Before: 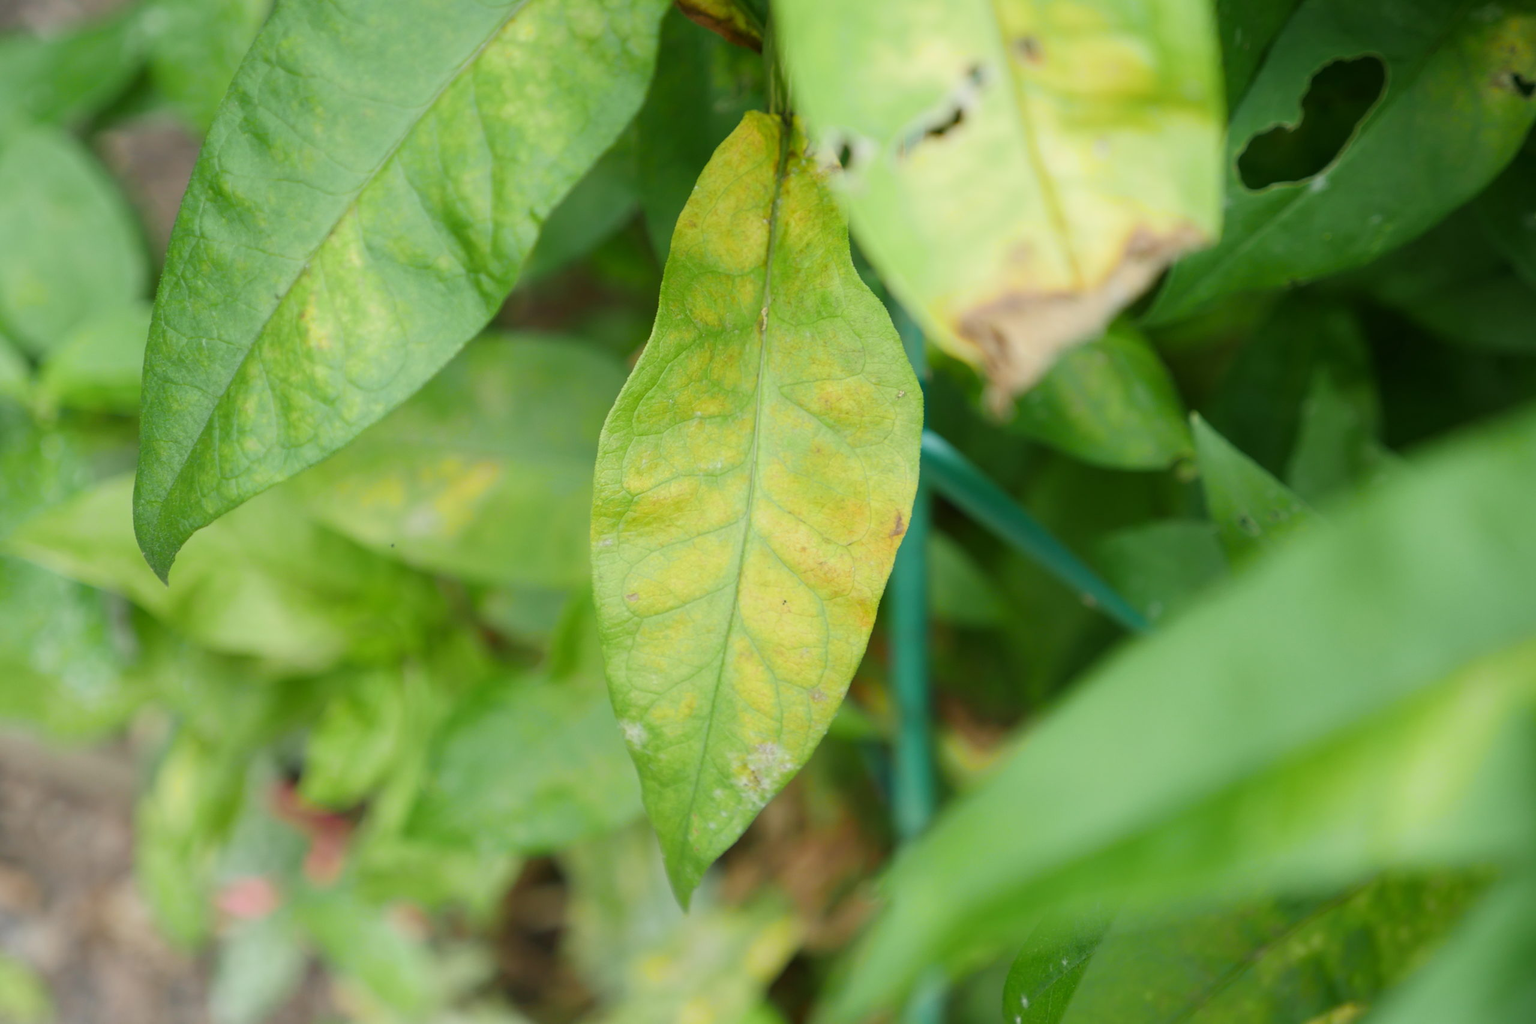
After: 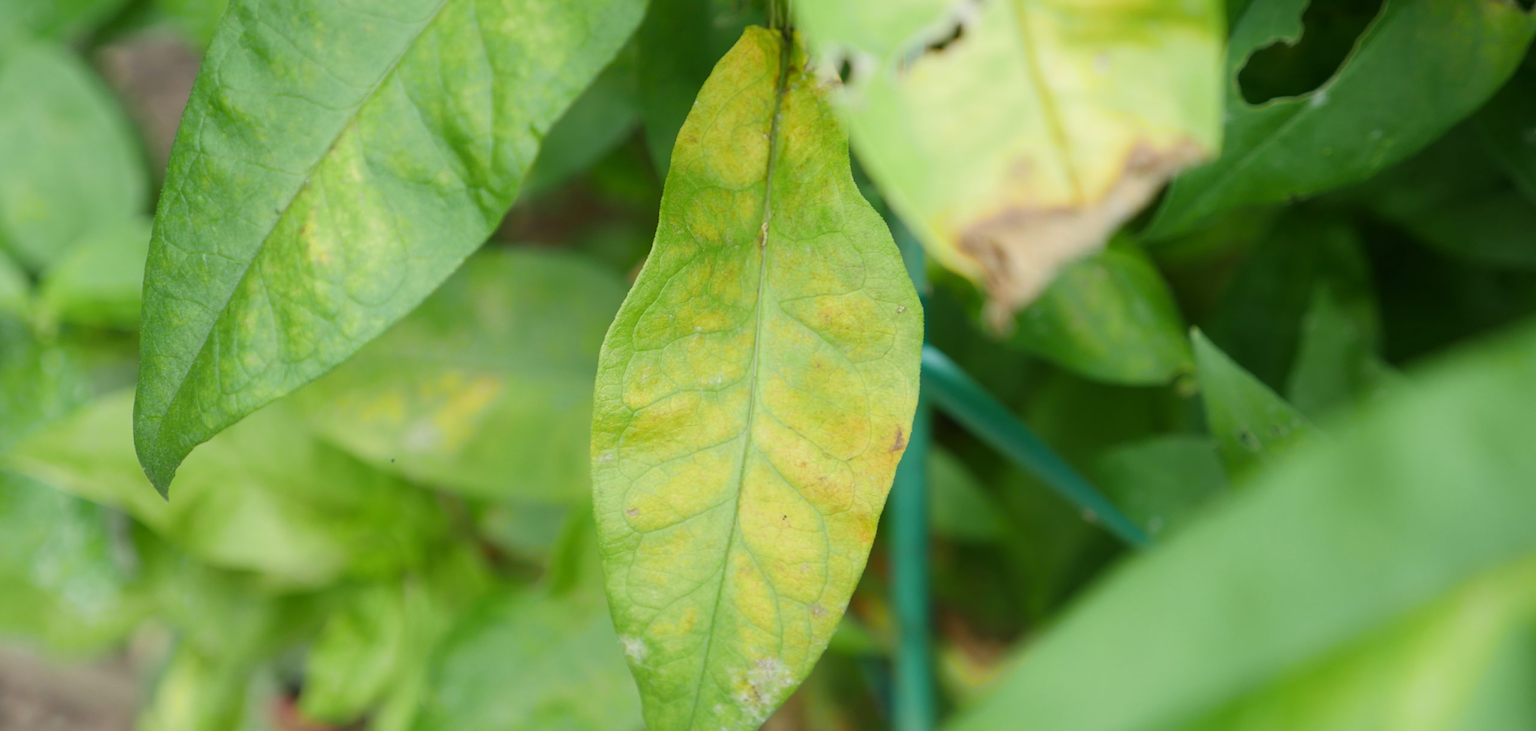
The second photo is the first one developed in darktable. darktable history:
crop and rotate: top 8.344%, bottom 20.192%
